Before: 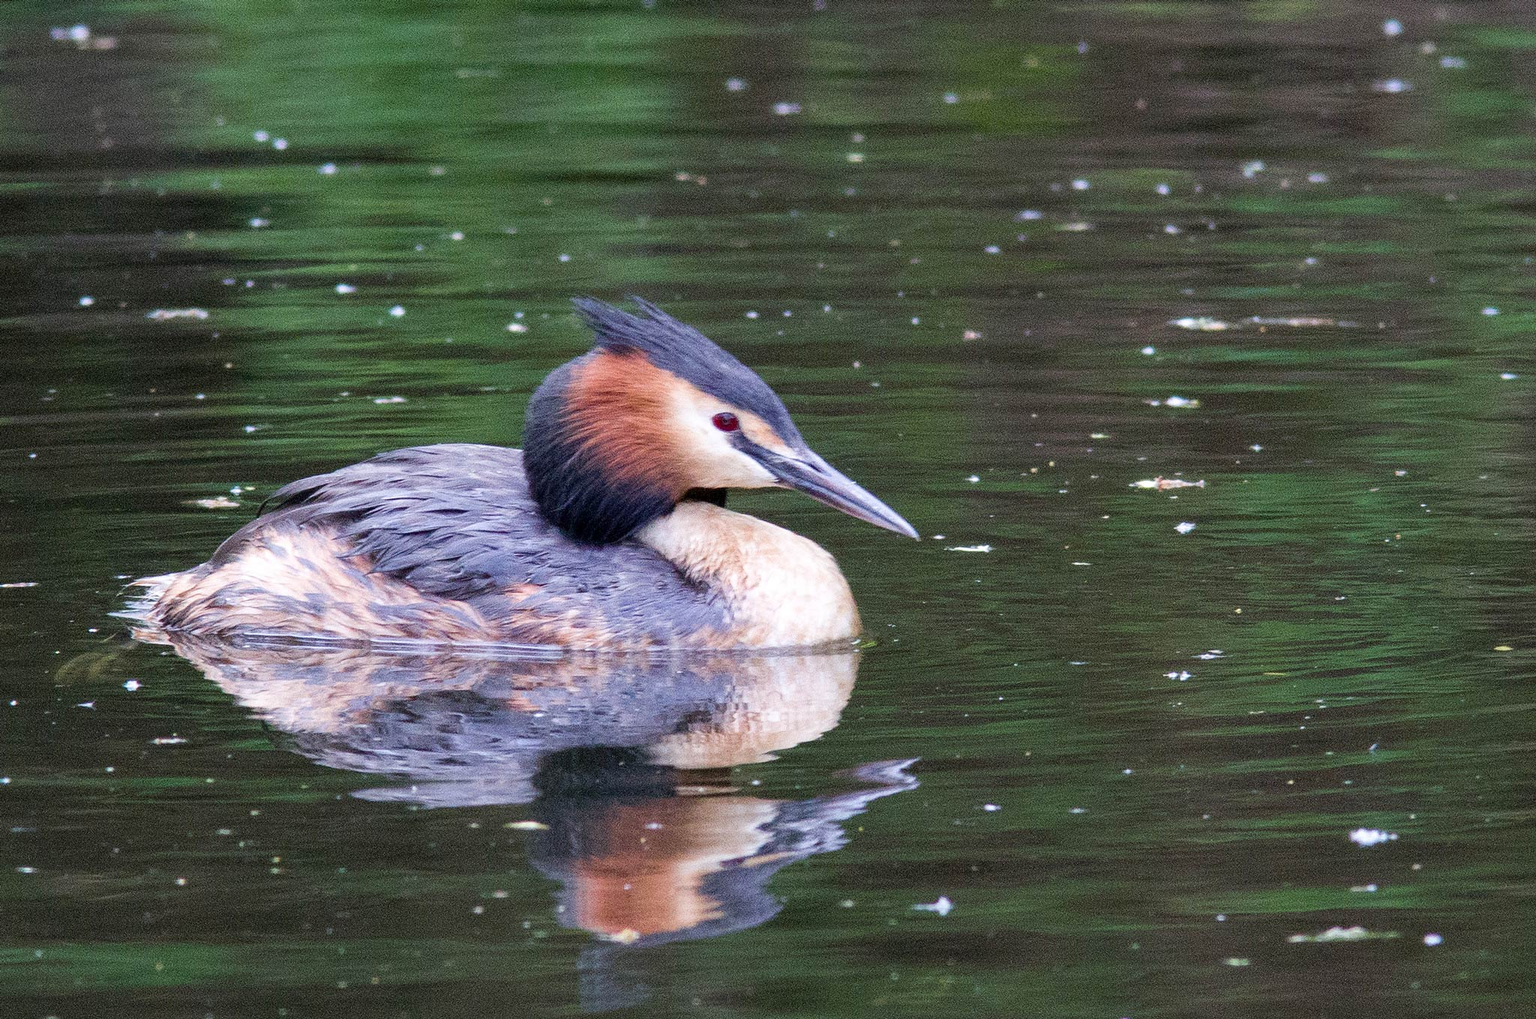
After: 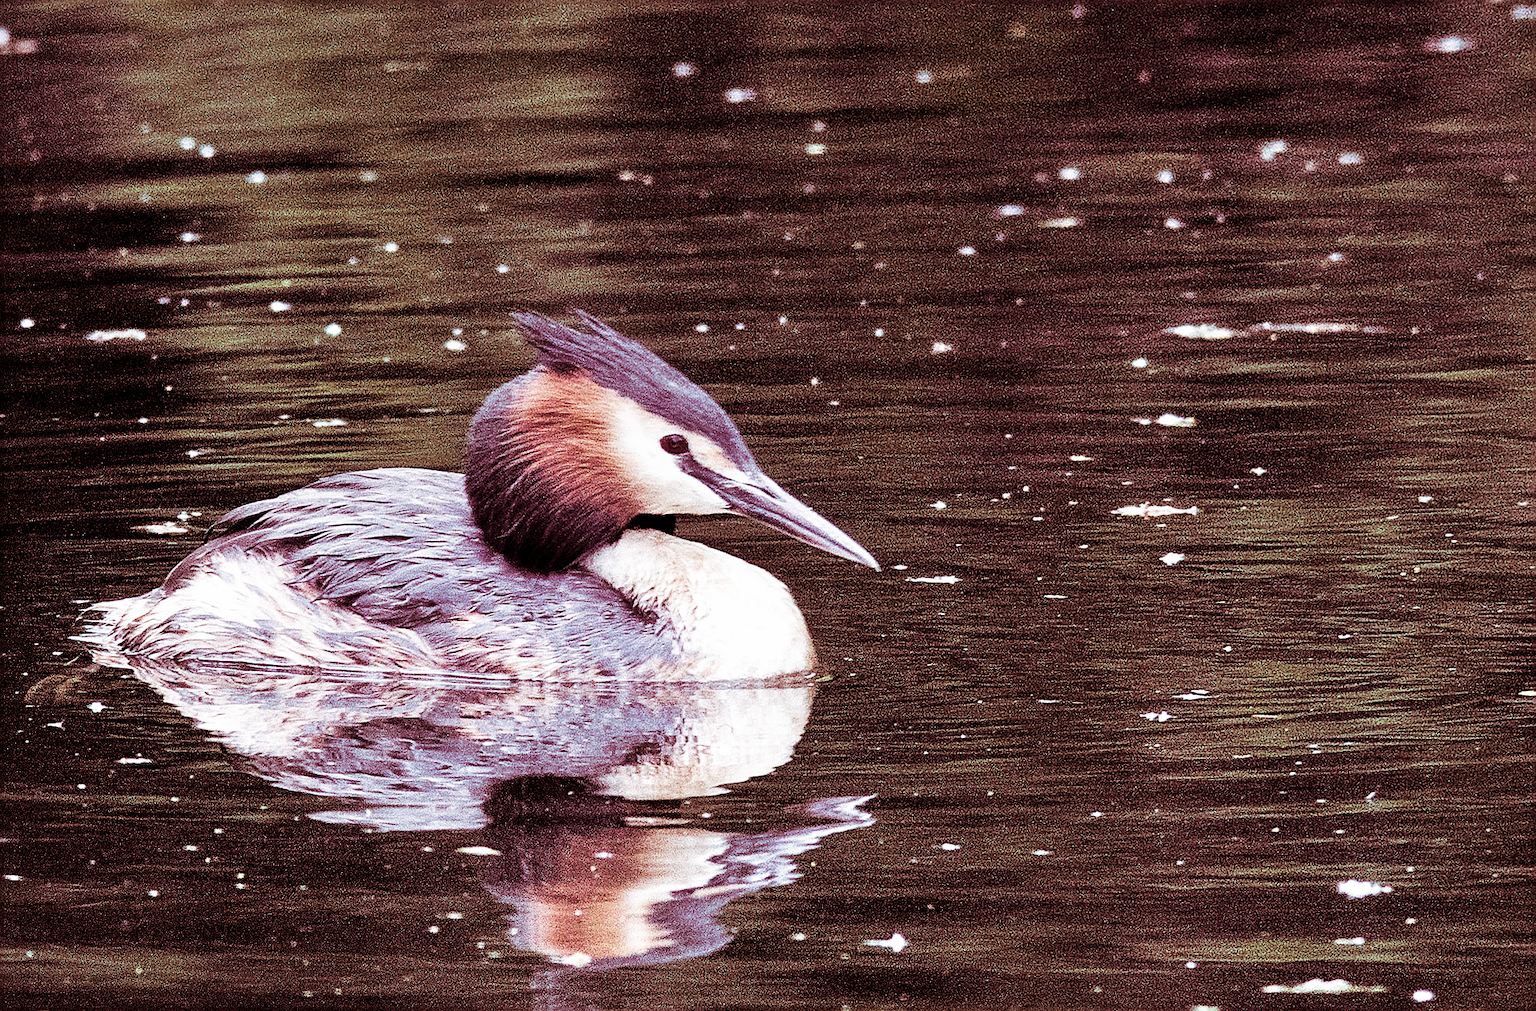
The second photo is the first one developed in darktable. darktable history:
rotate and perspective: rotation 0.062°, lens shift (vertical) 0.115, lens shift (horizontal) -0.133, crop left 0.047, crop right 0.94, crop top 0.061, crop bottom 0.94
exposure: compensate highlight preservation false
graduated density: on, module defaults
contrast brightness saturation: brightness -0.52
split-toning: highlights › saturation 0, balance -61.83
tone equalizer: -8 EV 0.001 EV, -7 EV -0.004 EV, -6 EV 0.009 EV, -5 EV 0.032 EV, -4 EV 0.276 EV, -3 EV 0.644 EV, -2 EV 0.584 EV, -1 EV 0.187 EV, +0 EV 0.024 EV
sharpen: amount 0.75
base curve: curves: ch0 [(0, 0.003) (0.001, 0.002) (0.006, 0.004) (0.02, 0.022) (0.048, 0.086) (0.094, 0.234) (0.162, 0.431) (0.258, 0.629) (0.385, 0.8) (0.548, 0.918) (0.751, 0.988) (1, 1)], preserve colors none
